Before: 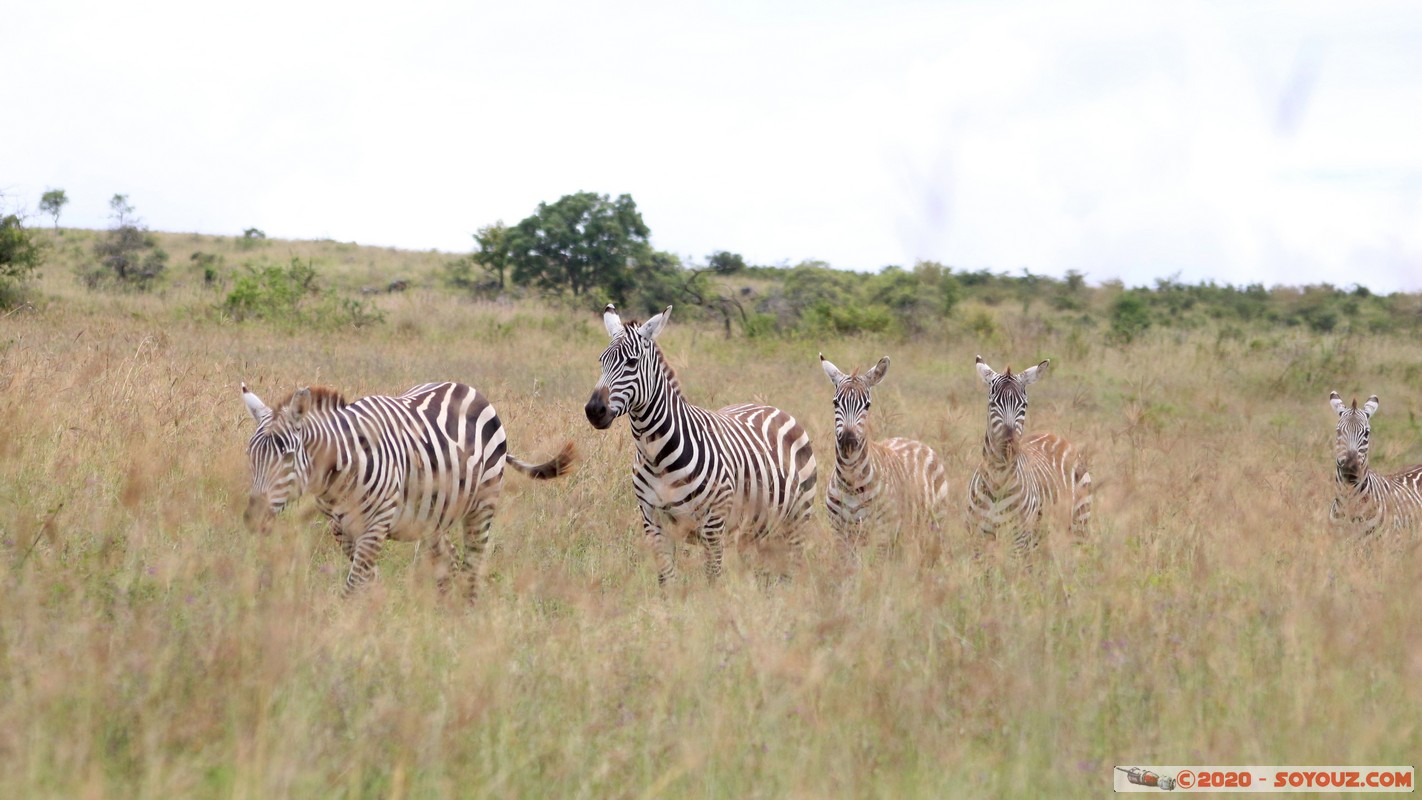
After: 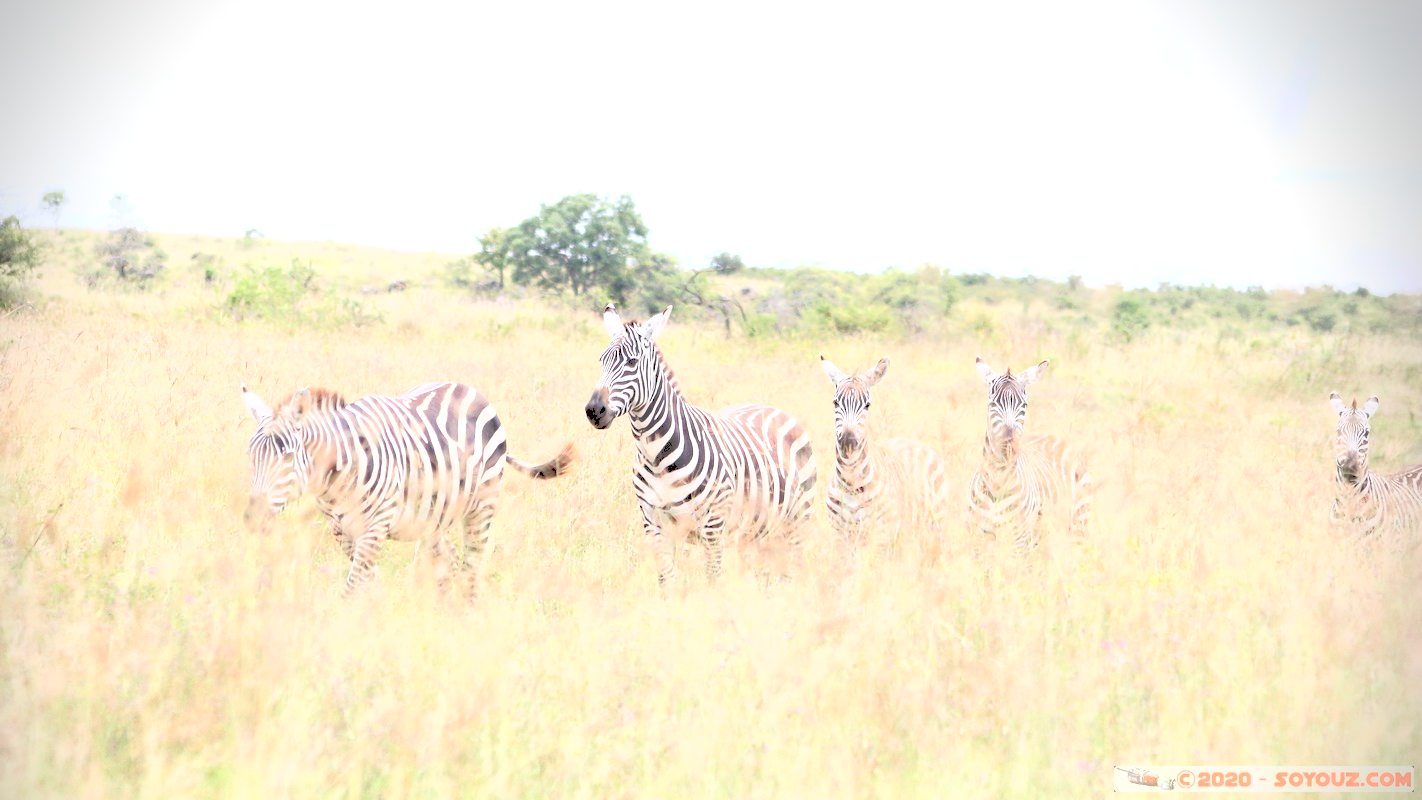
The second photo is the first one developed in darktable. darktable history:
vignetting: brightness -0.531, saturation -0.52, center (-0.028, 0.232), dithering 8-bit output
tone curve: curves: ch0 [(0, 0) (0.003, 0.326) (0.011, 0.332) (0.025, 0.352) (0.044, 0.378) (0.069, 0.4) (0.1, 0.416) (0.136, 0.432) (0.177, 0.468) (0.224, 0.509) (0.277, 0.554) (0.335, 0.6) (0.399, 0.642) (0.468, 0.693) (0.543, 0.753) (0.623, 0.818) (0.709, 0.897) (0.801, 0.974) (0.898, 0.991) (1, 1)], color space Lab, independent channels, preserve colors none
haze removal: compatibility mode true, adaptive false
shadows and highlights: shadows -0.629, highlights 39.65
exposure: black level correction 0, exposure 0.5 EV, compensate exposure bias true, compensate highlight preservation false
